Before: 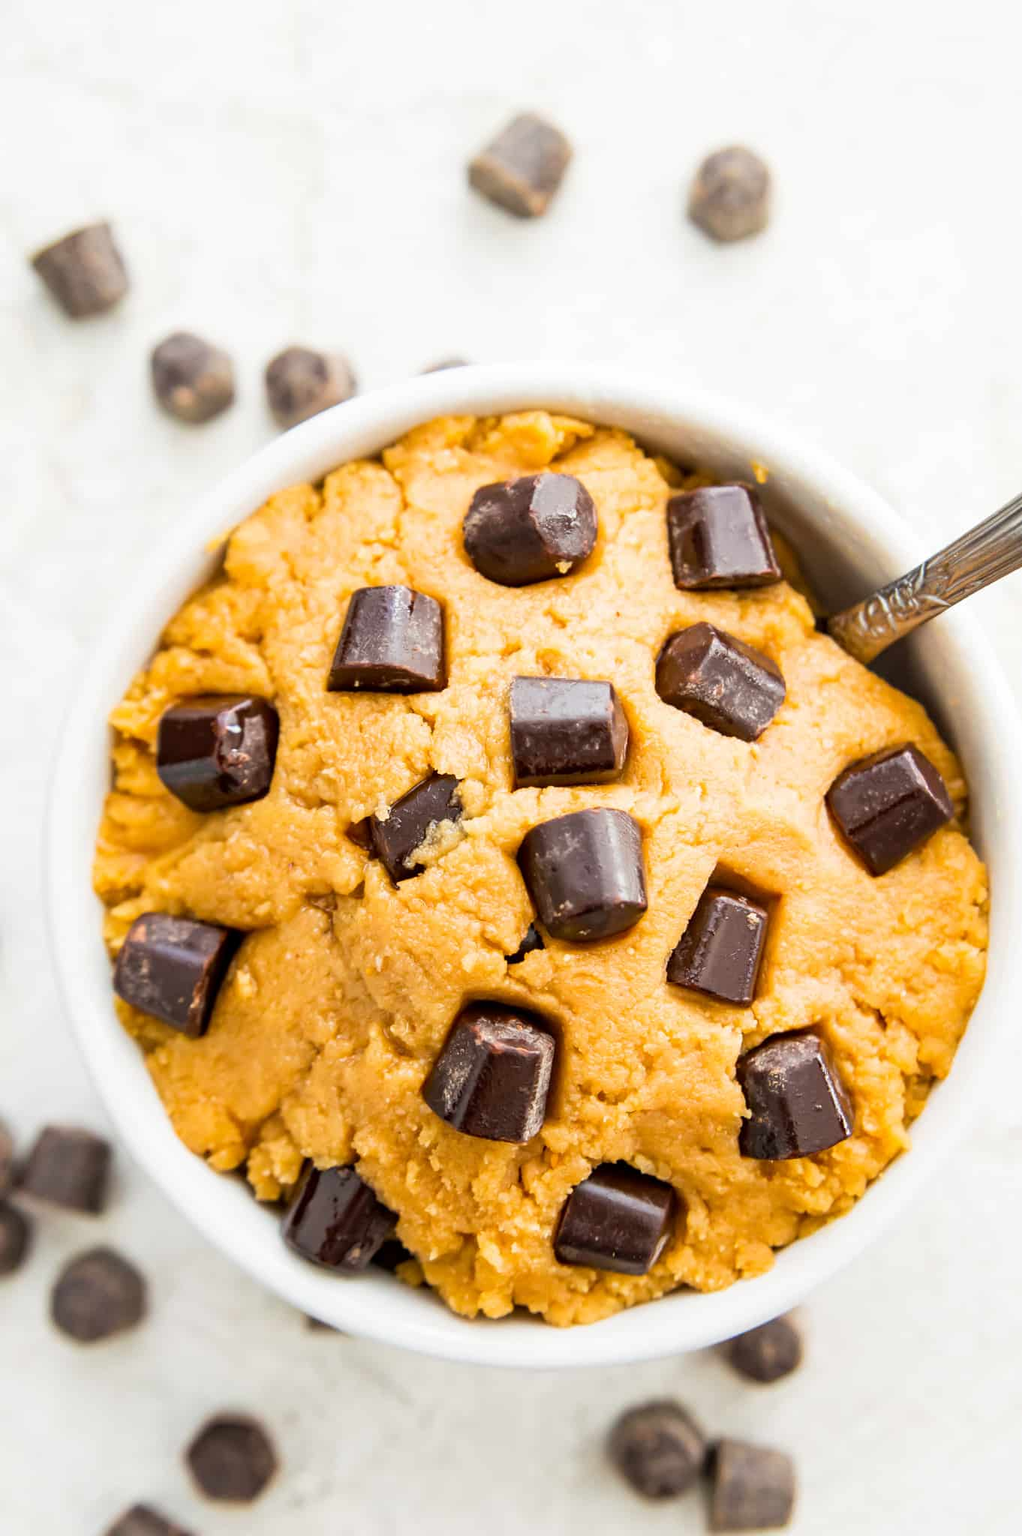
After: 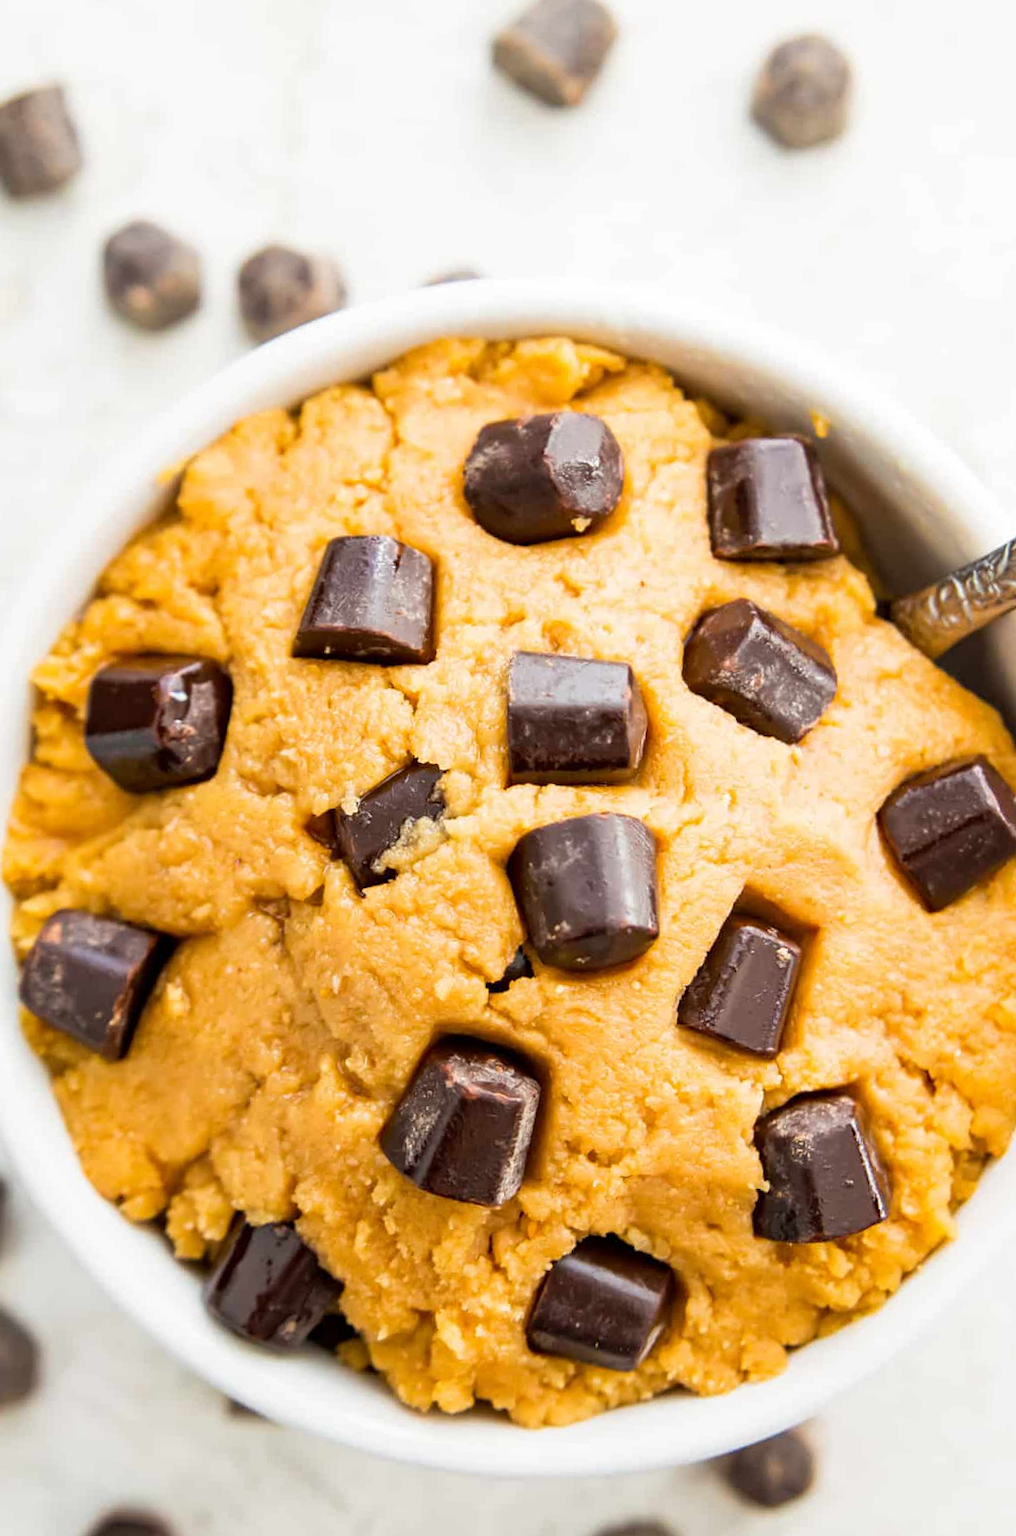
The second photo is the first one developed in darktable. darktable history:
crop and rotate: angle -3.05°, left 5.218%, top 5.22%, right 4.601%, bottom 4.2%
